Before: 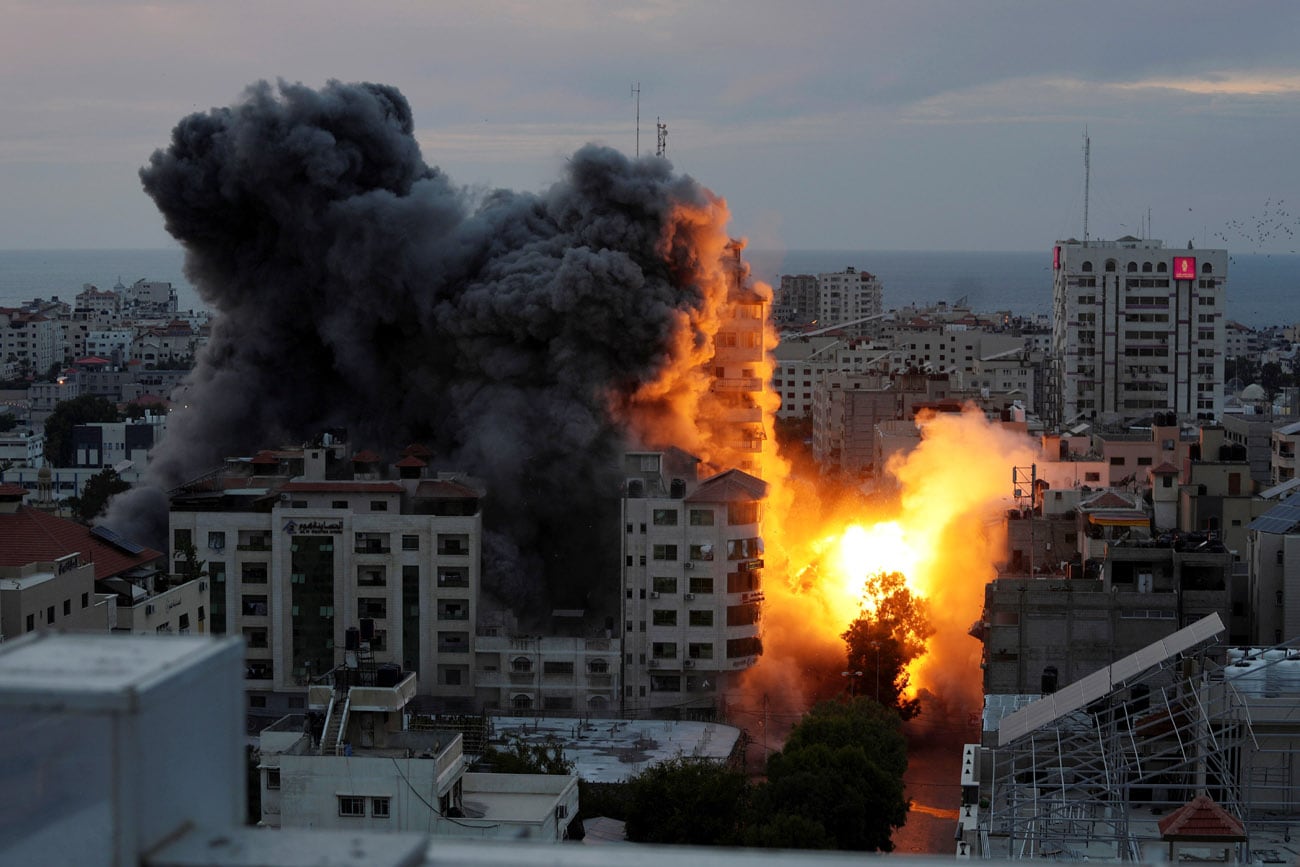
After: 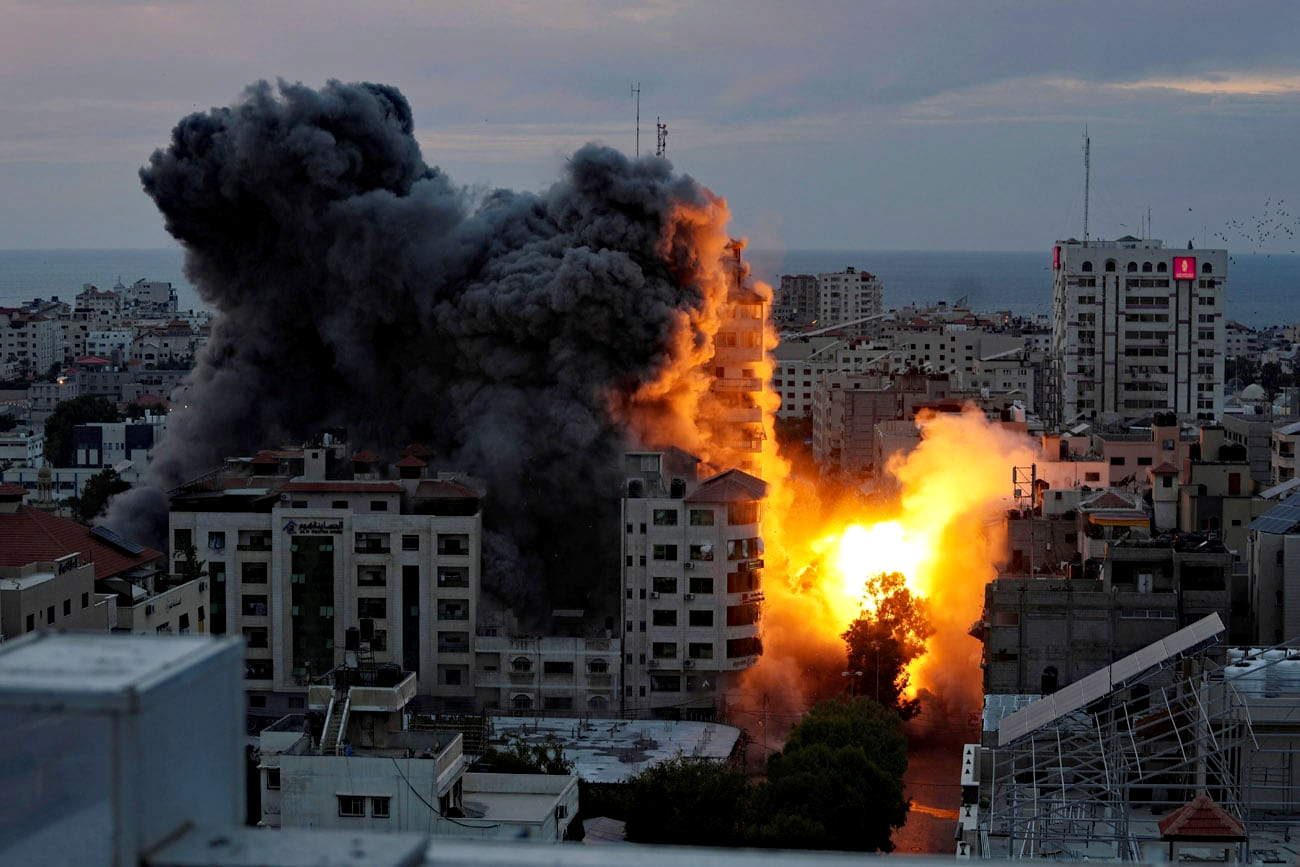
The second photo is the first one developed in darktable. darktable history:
haze removal: strength 0.25, distance 0.25, compatibility mode true, adaptive false
contrast equalizer: octaves 7, y [[0.6 ×6], [0.55 ×6], [0 ×6], [0 ×6], [0 ×6]], mix 0.2
